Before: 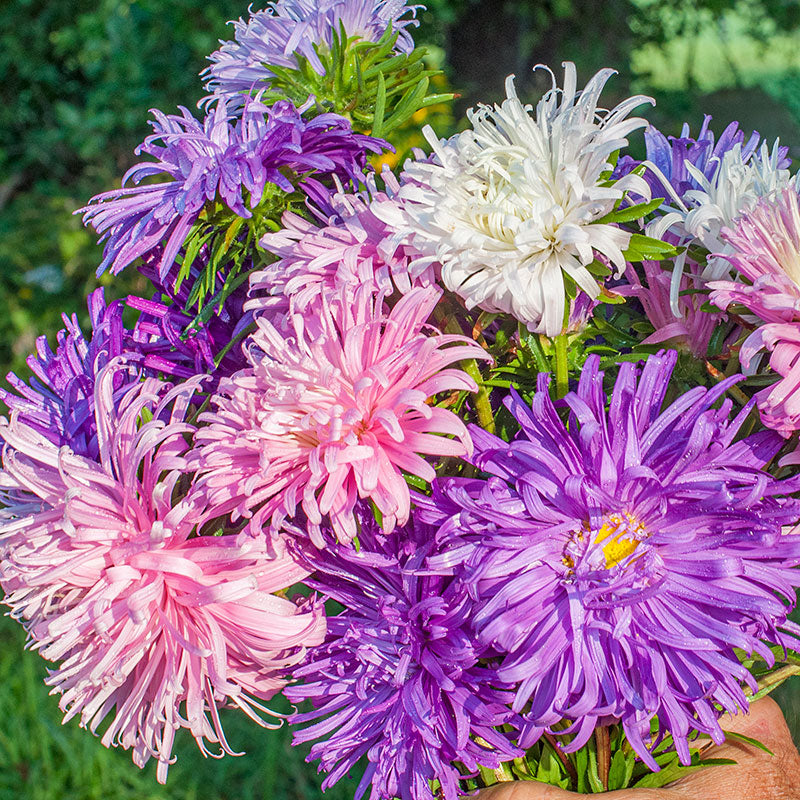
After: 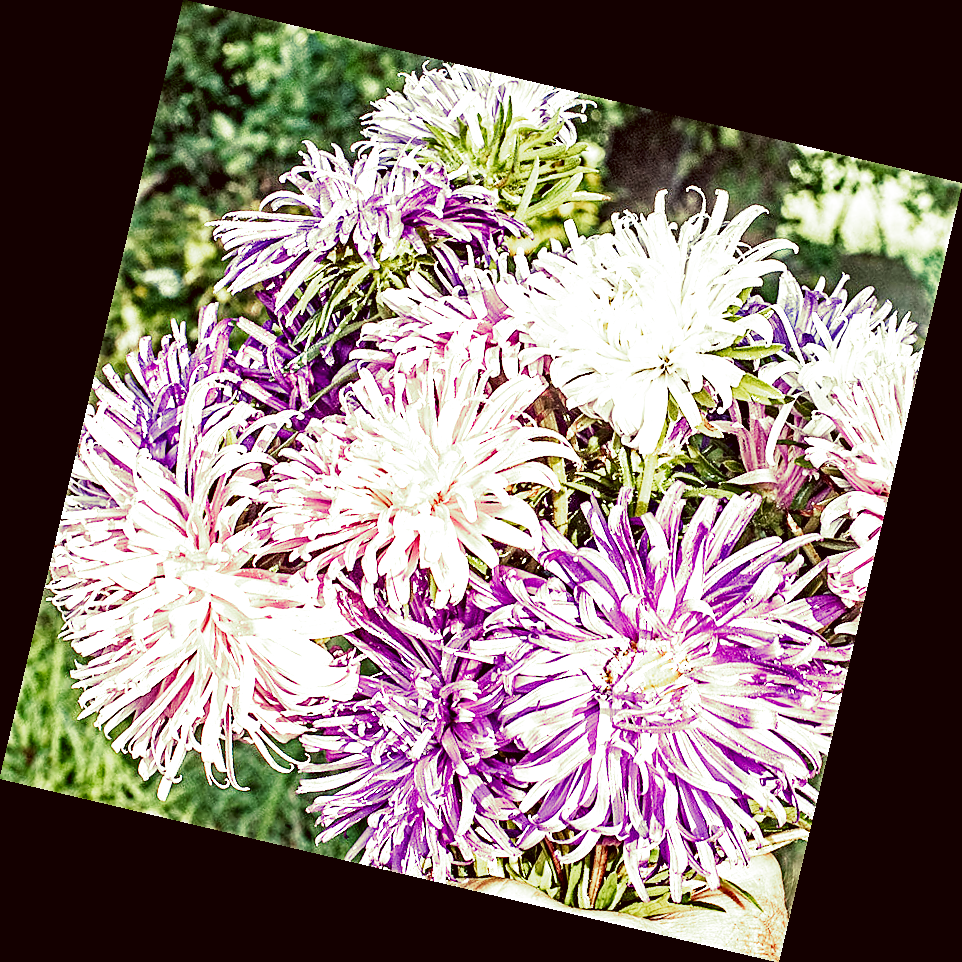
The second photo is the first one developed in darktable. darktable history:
rotate and perspective: rotation 13.27°, automatic cropping off
tone equalizer: -8 EV -0.417 EV, -7 EV -0.389 EV, -6 EV -0.333 EV, -5 EV -0.222 EV, -3 EV 0.222 EV, -2 EV 0.333 EV, -1 EV 0.389 EV, +0 EV 0.417 EV, edges refinement/feathering 500, mask exposure compensation -1.57 EV, preserve details no
base curve: curves: ch0 [(0, 0) (0.005, 0.002) (0.15, 0.3) (0.4, 0.7) (0.75, 0.95) (1, 1)], preserve colors none
sharpen: on, module defaults
split-toning: shadows › hue 290.82°, shadows › saturation 0.34, highlights › saturation 0.38, balance 0, compress 50%
contrast equalizer: y [[0.511, 0.558, 0.631, 0.632, 0.559, 0.512], [0.5 ×6], [0.507, 0.559, 0.627, 0.644, 0.647, 0.647], [0 ×6], [0 ×6]]
color correction: highlights a* 10.21, highlights b* 9.79, shadows a* 8.61, shadows b* 7.88, saturation 0.8
exposure: black level correction 0, exposure 0.5 EV, compensate highlight preservation false
